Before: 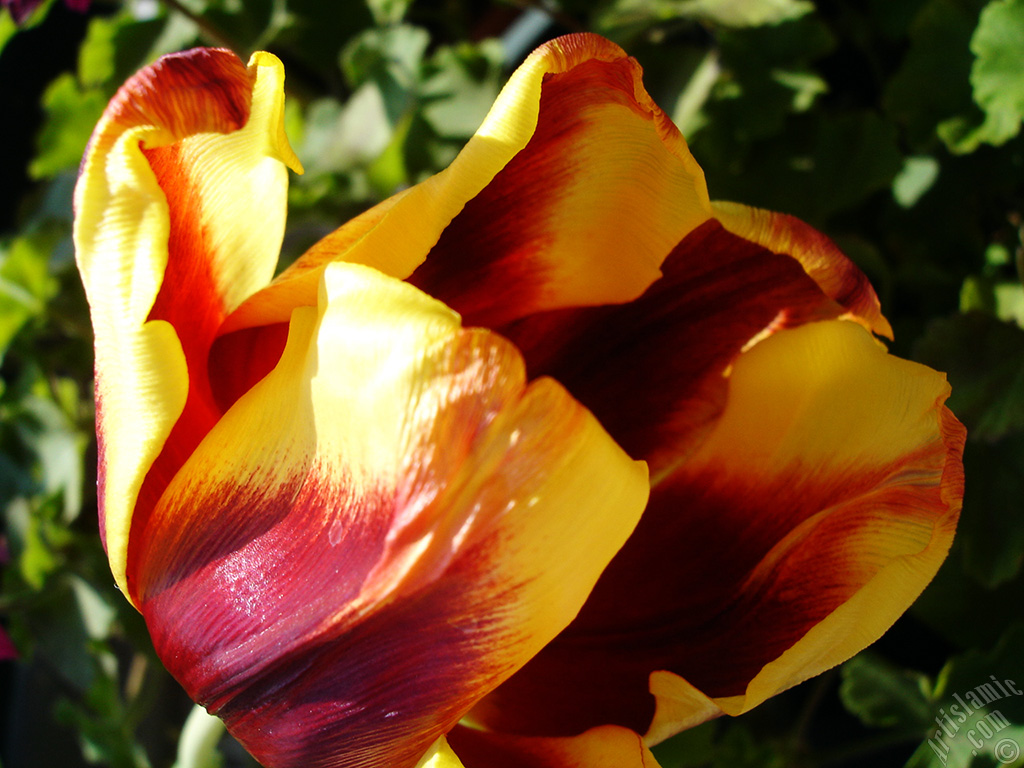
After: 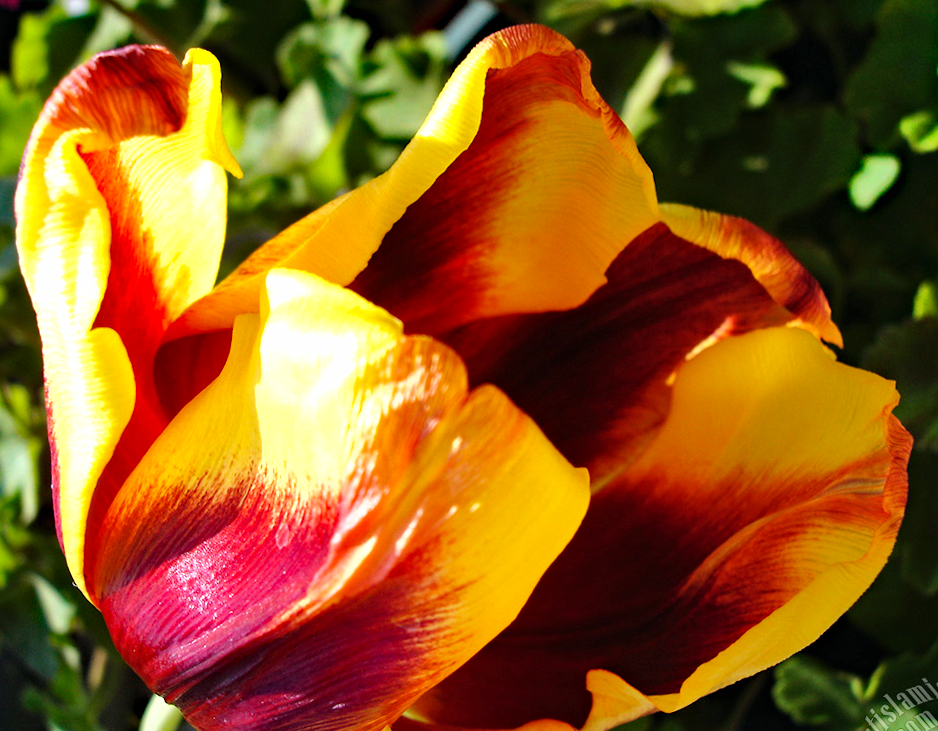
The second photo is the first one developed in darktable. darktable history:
haze removal: strength 0.5, distance 0.43, compatibility mode true, adaptive false
exposure: black level correction 0, exposure 0.5 EV, compensate highlight preservation false
shadows and highlights: low approximation 0.01, soften with gaussian
crop and rotate: left 2.536%, right 1.107%, bottom 2.246%
rotate and perspective: rotation 0.074°, lens shift (vertical) 0.096, lens shift (horizontal) -0.041, crop left 0.043, crop right 0.952, crop top 0.024, crop bottom 0.979
